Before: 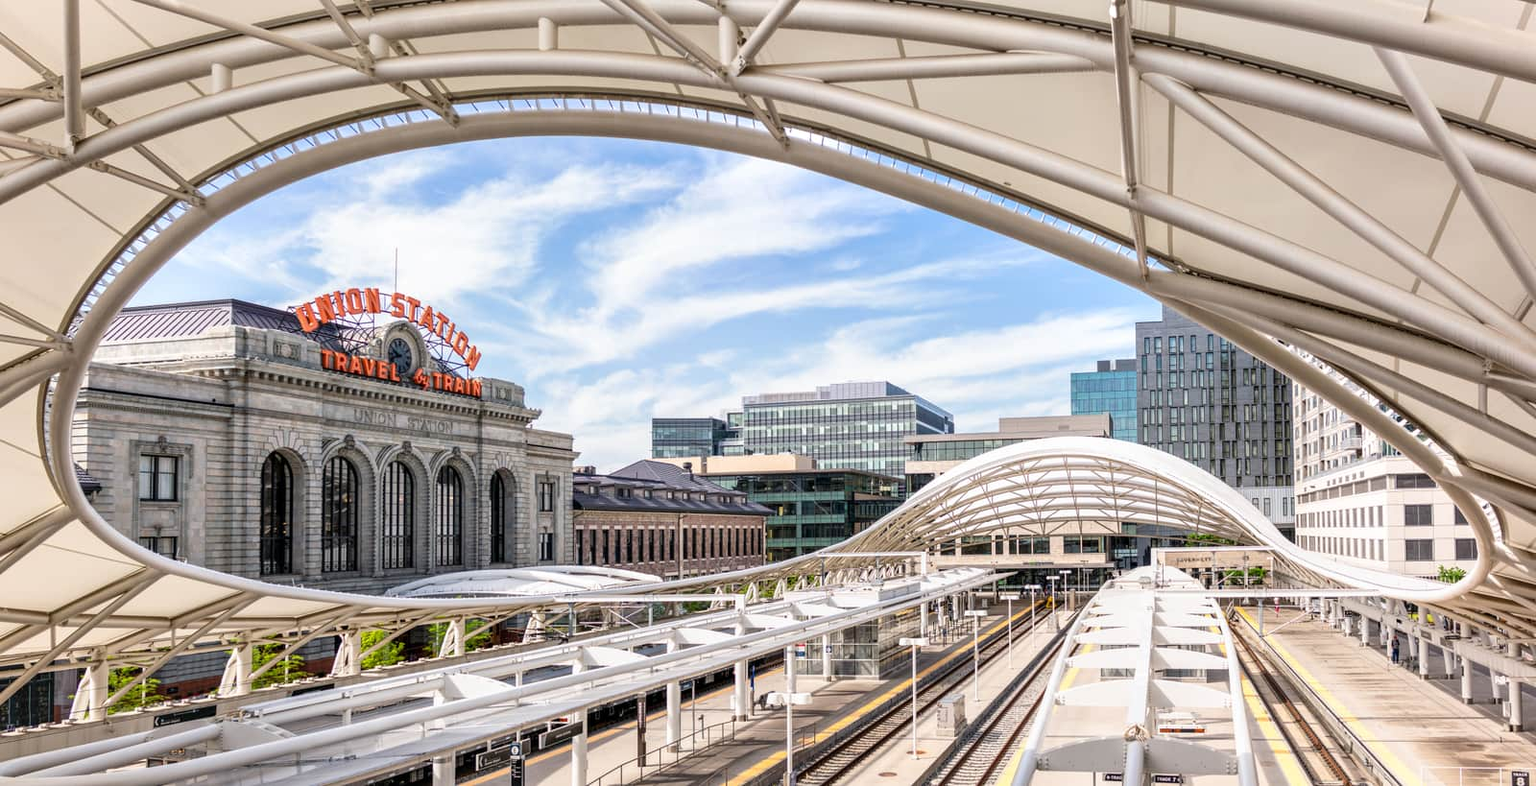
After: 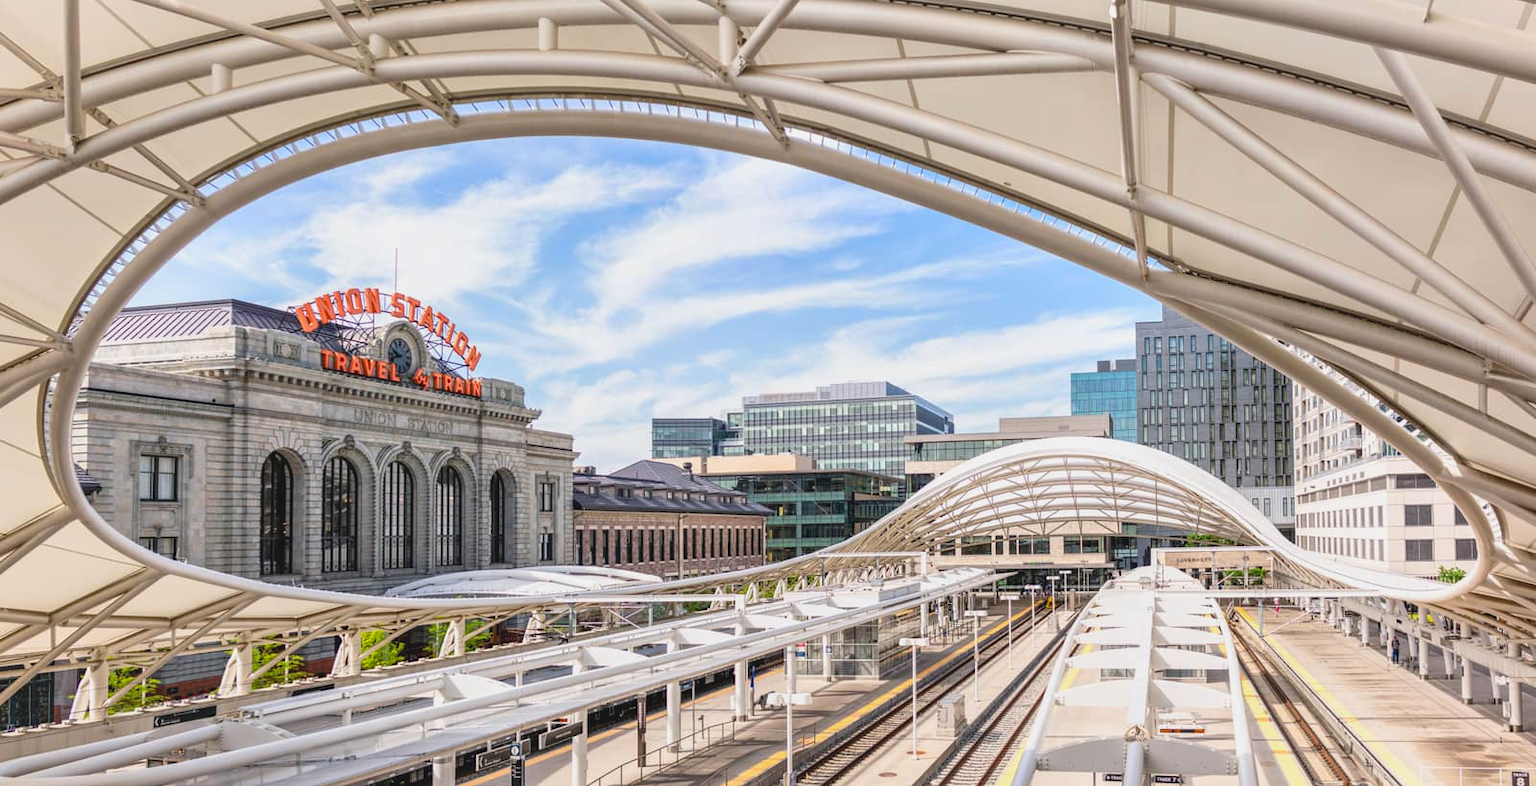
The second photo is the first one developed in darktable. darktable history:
contrast brightness saturation: contrast -0.102, brightness 0.045, saturation 0.076
